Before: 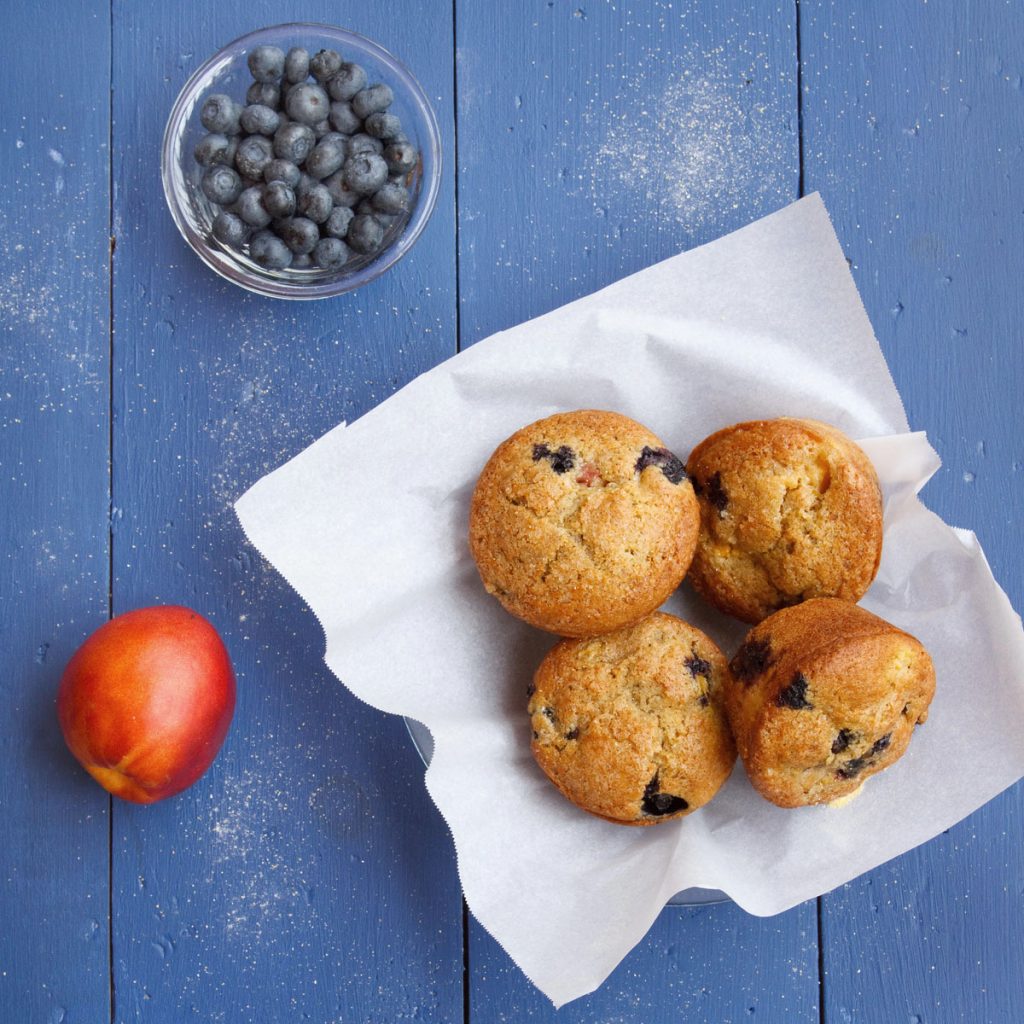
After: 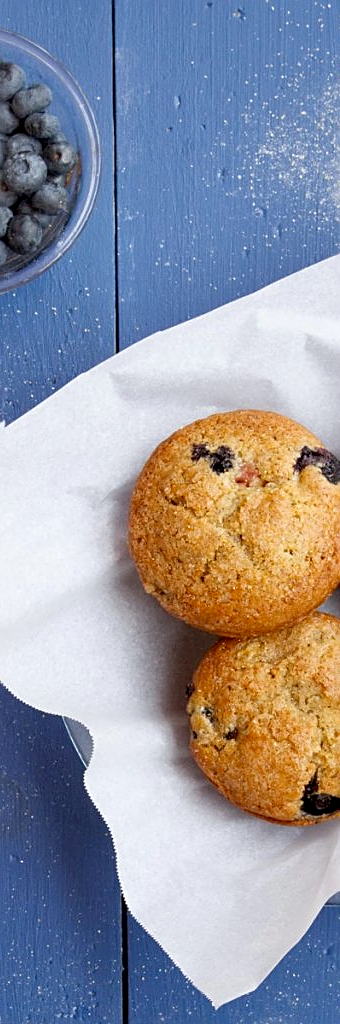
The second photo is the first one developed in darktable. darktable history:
crop: left 33.36%, right 33.36%
sharpen: on, module defaults
exposure: black level correction 0.009, exposure 0.014 EV, compensate highlight preservation false
